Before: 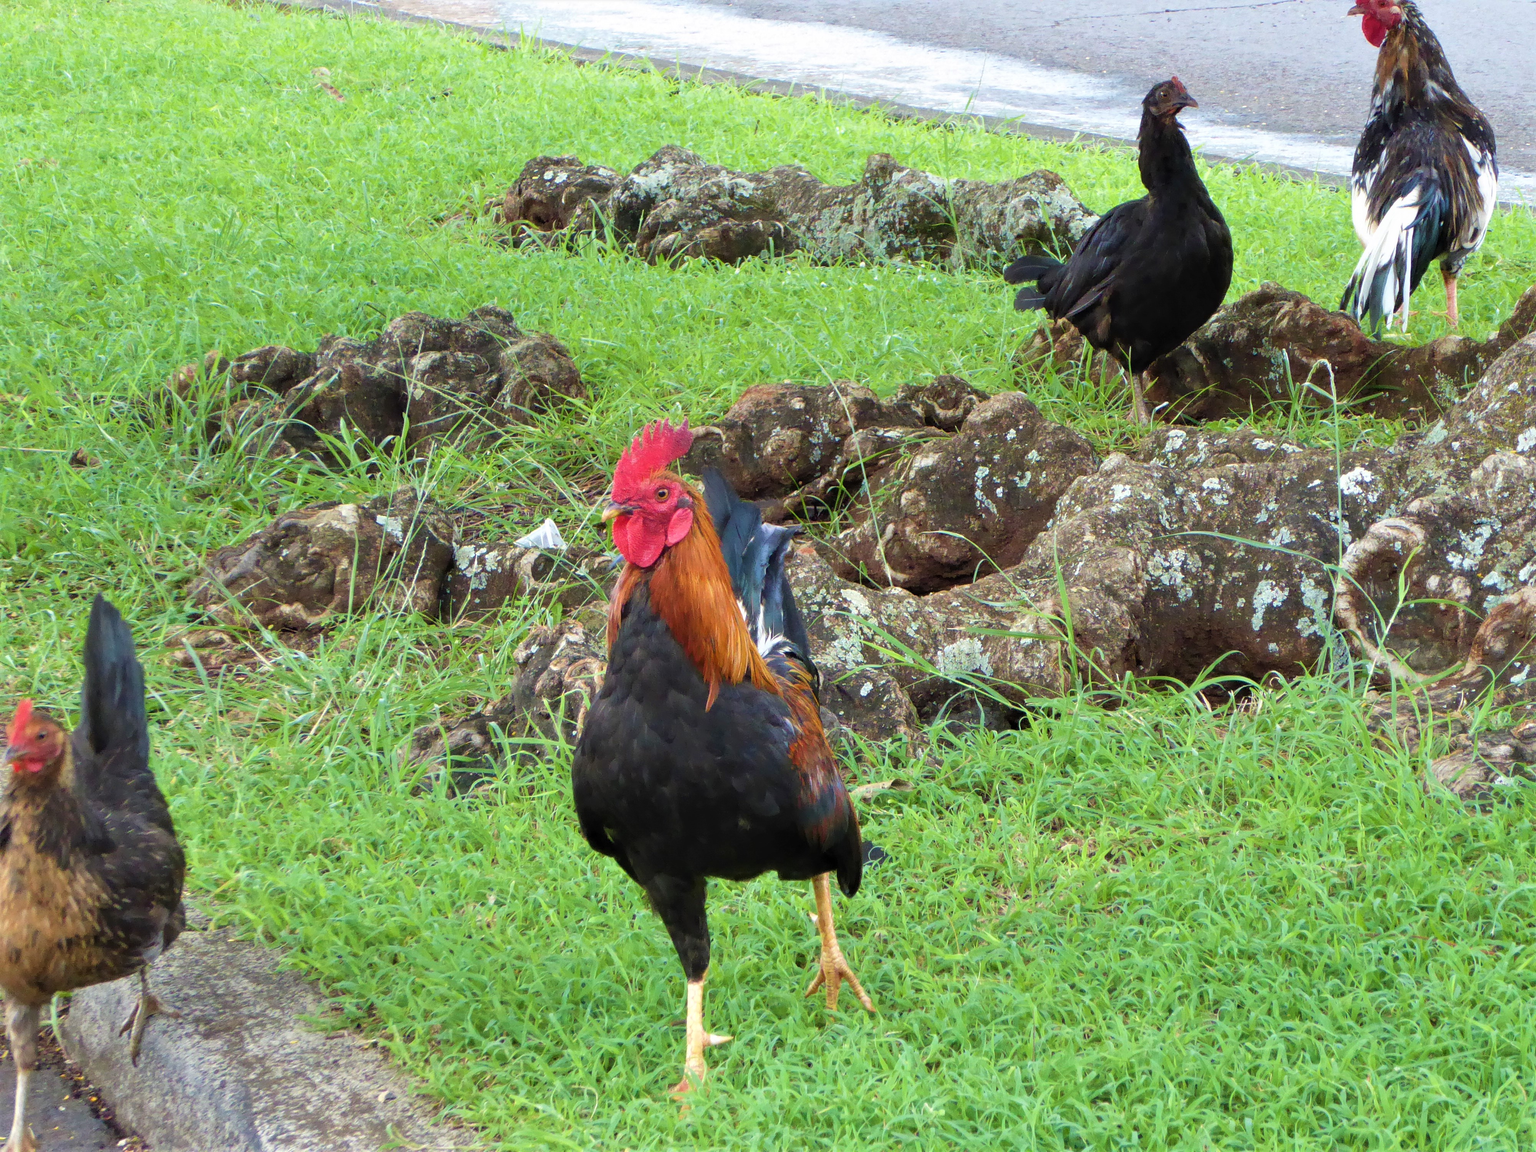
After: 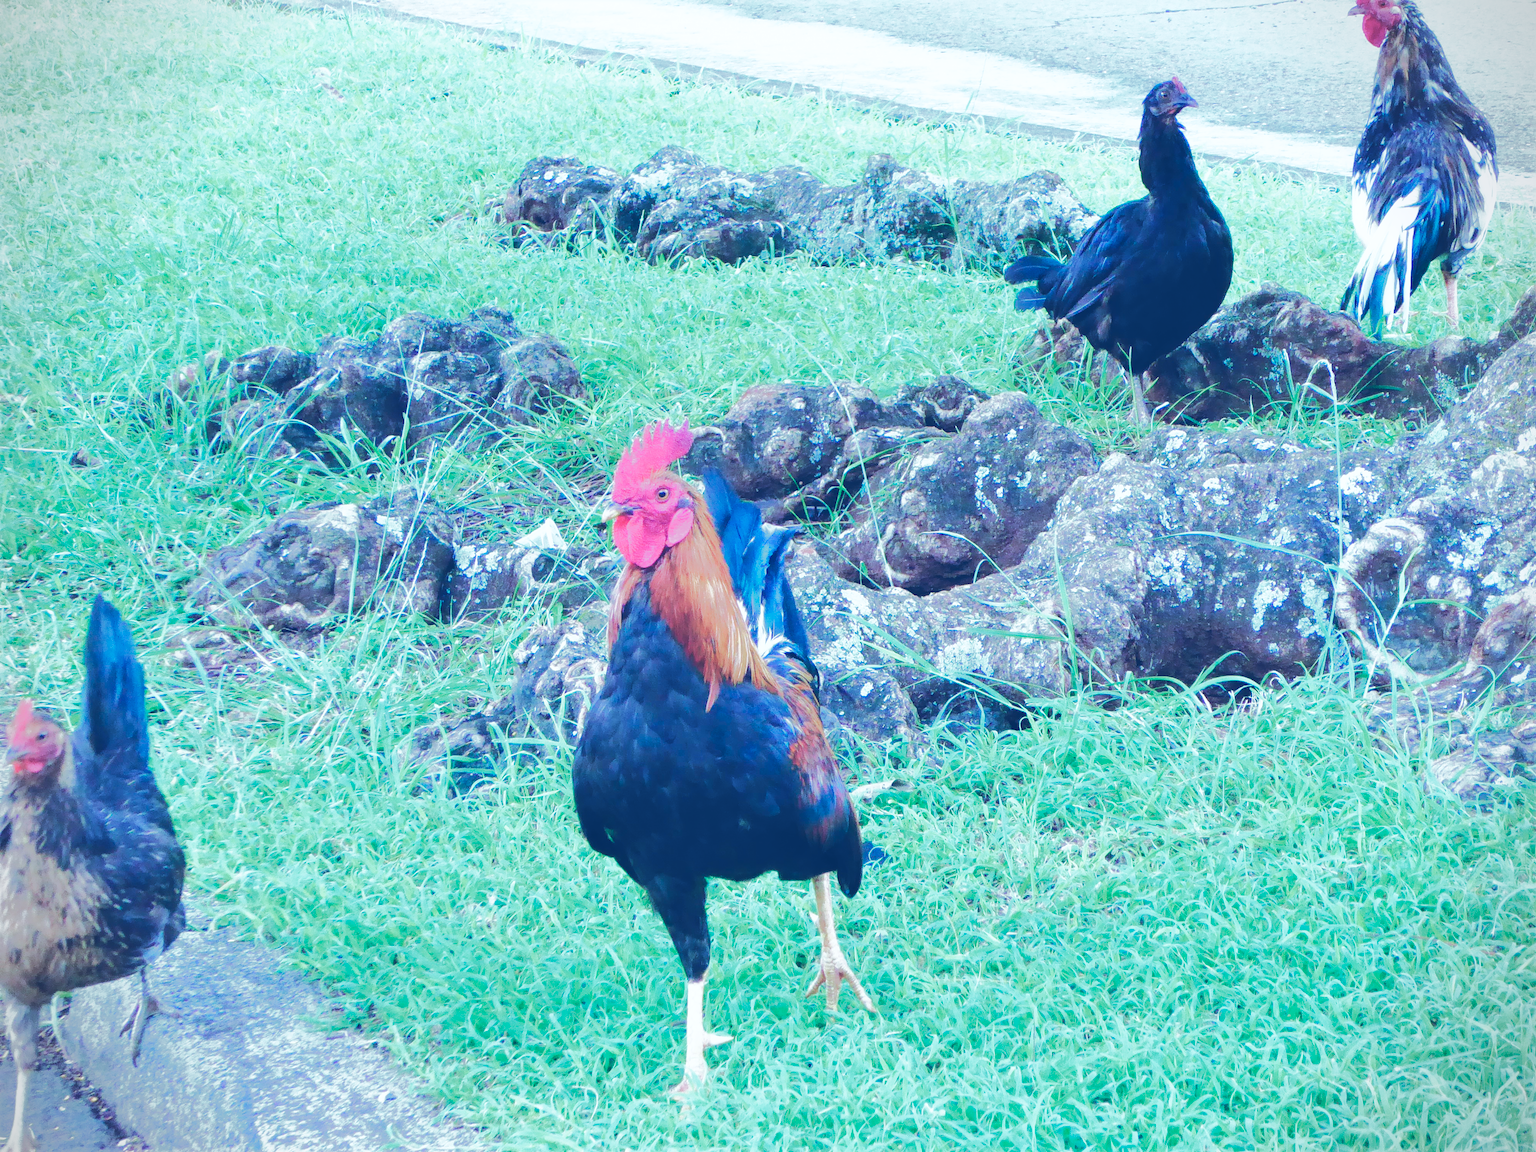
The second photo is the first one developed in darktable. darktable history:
color calibration: gray › normalize channels true, illuminant as shot in camera, x 0.444, y 0.414, temperature 2914 K, gamut compression 0.012
base curve: curves: ch0 [(0, 0) (0.007, 0.004) (0.027, 0.03) (0.046, 0.07) (0.207, 0.54) (0.442, 0.872) (0.673, 0.972) (1, 1)], preserve colors none
vignetting: fall-off start 91.64%
tone curve: curves: ch0 [(0, 0) (0.003, 0.098) (0.011, 0.099) (0.025, 0.103) (0.044, 0.114) (0.069, 0.13) (0.1, 0.142) (0.136, 0.161) (0.177, 0.189) (0.224, 0.224) (0.277, 0.266) (0.335, 0.32) (0.399, 0.38) (0.468, 0.45) (0.543, 0.522) (0.623, 0.598) (0.709, 0.669) (0.801, 0.731) (0.898, 0.786) (1, 1)], color space Lab, linked channels, preserve colors none
exposure: black level correction -0.023, exposure -0.039 EV, compensate highlight preservation false
